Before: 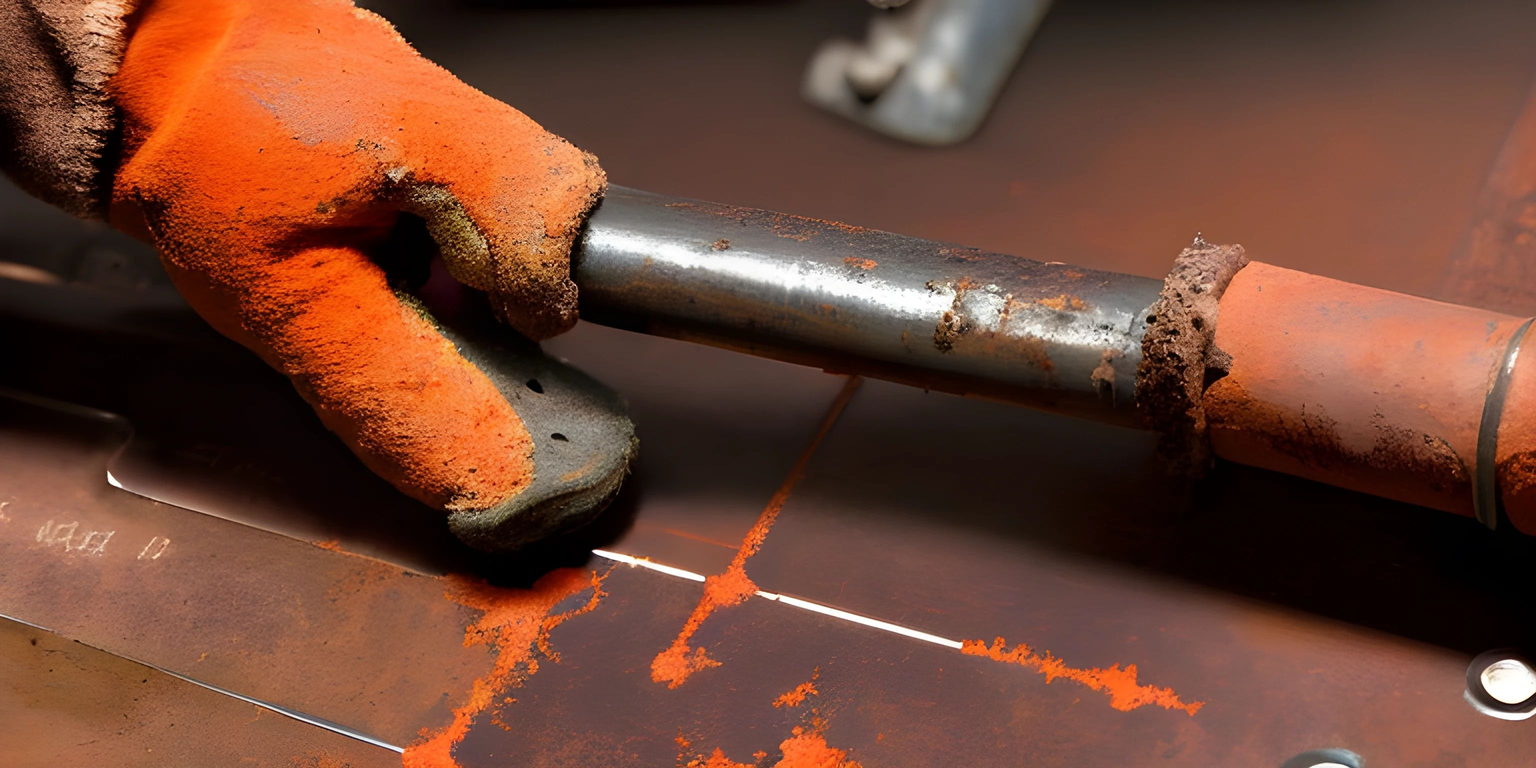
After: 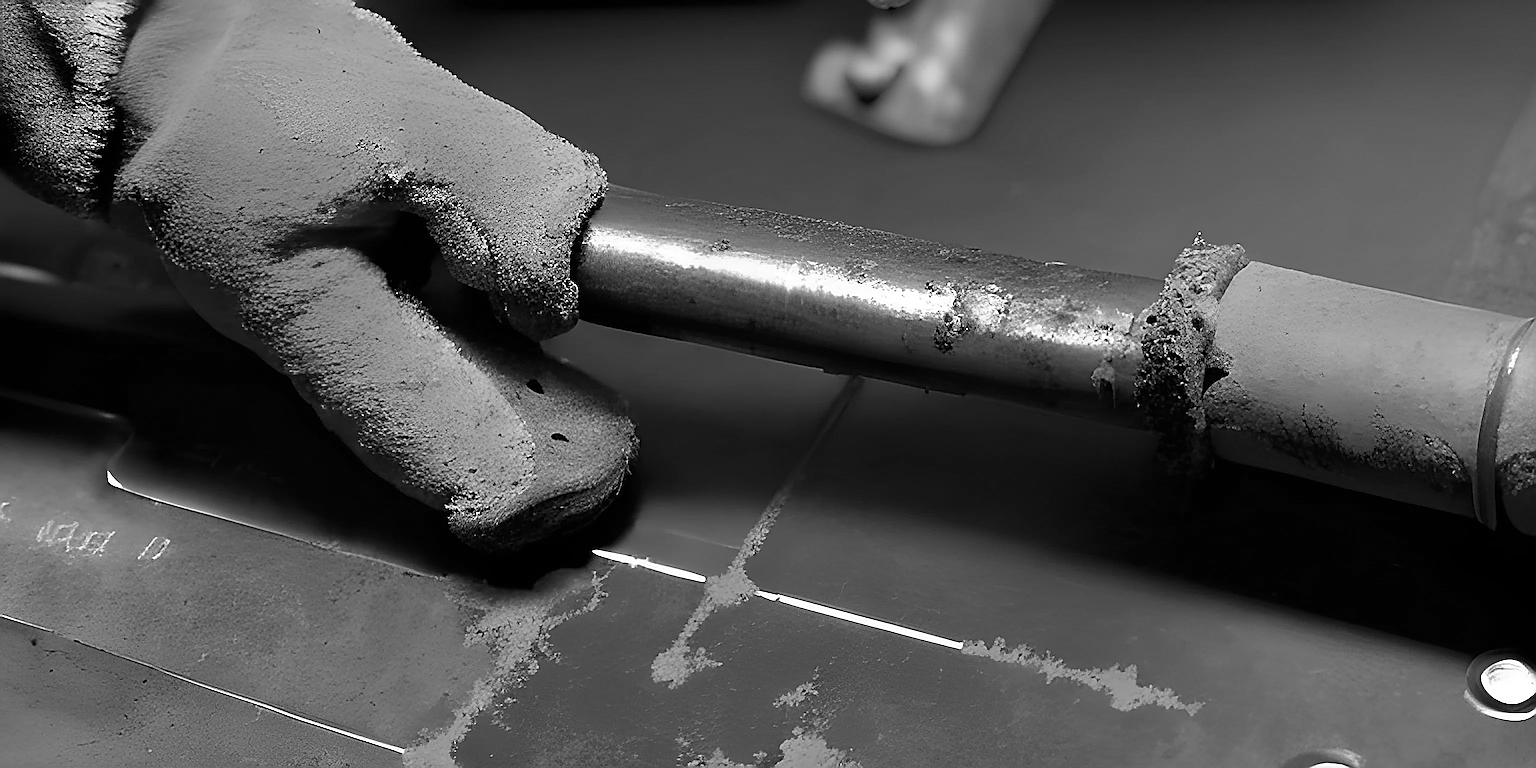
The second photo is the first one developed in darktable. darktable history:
sharpen: amount 1.861
monochrome: on, module defaults
